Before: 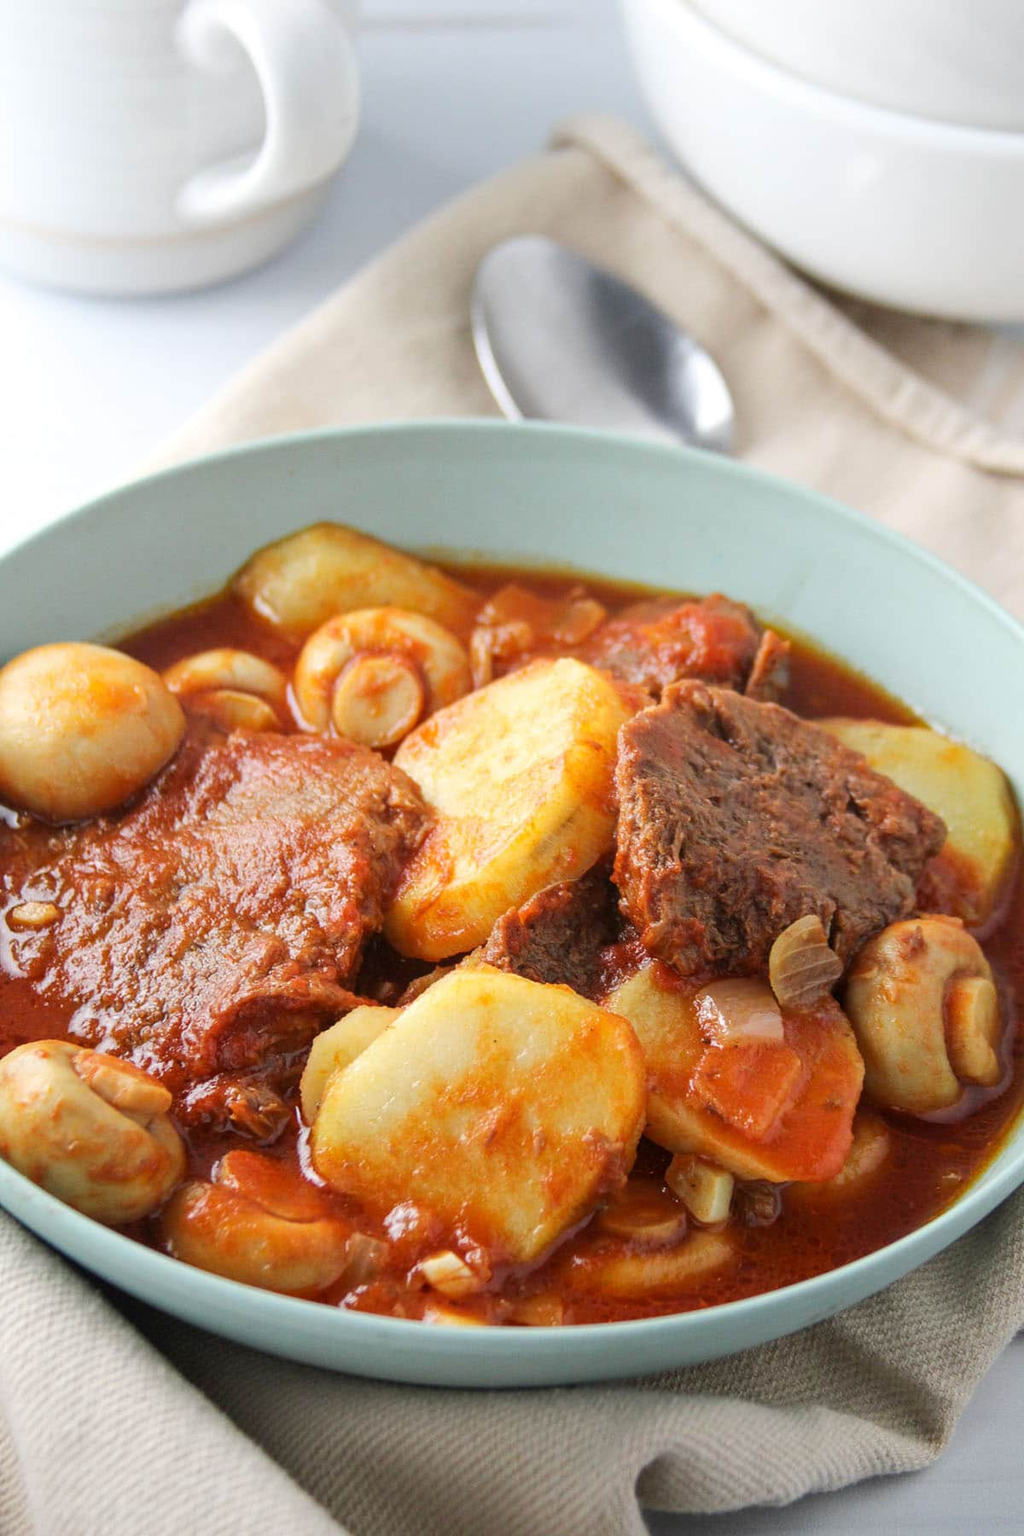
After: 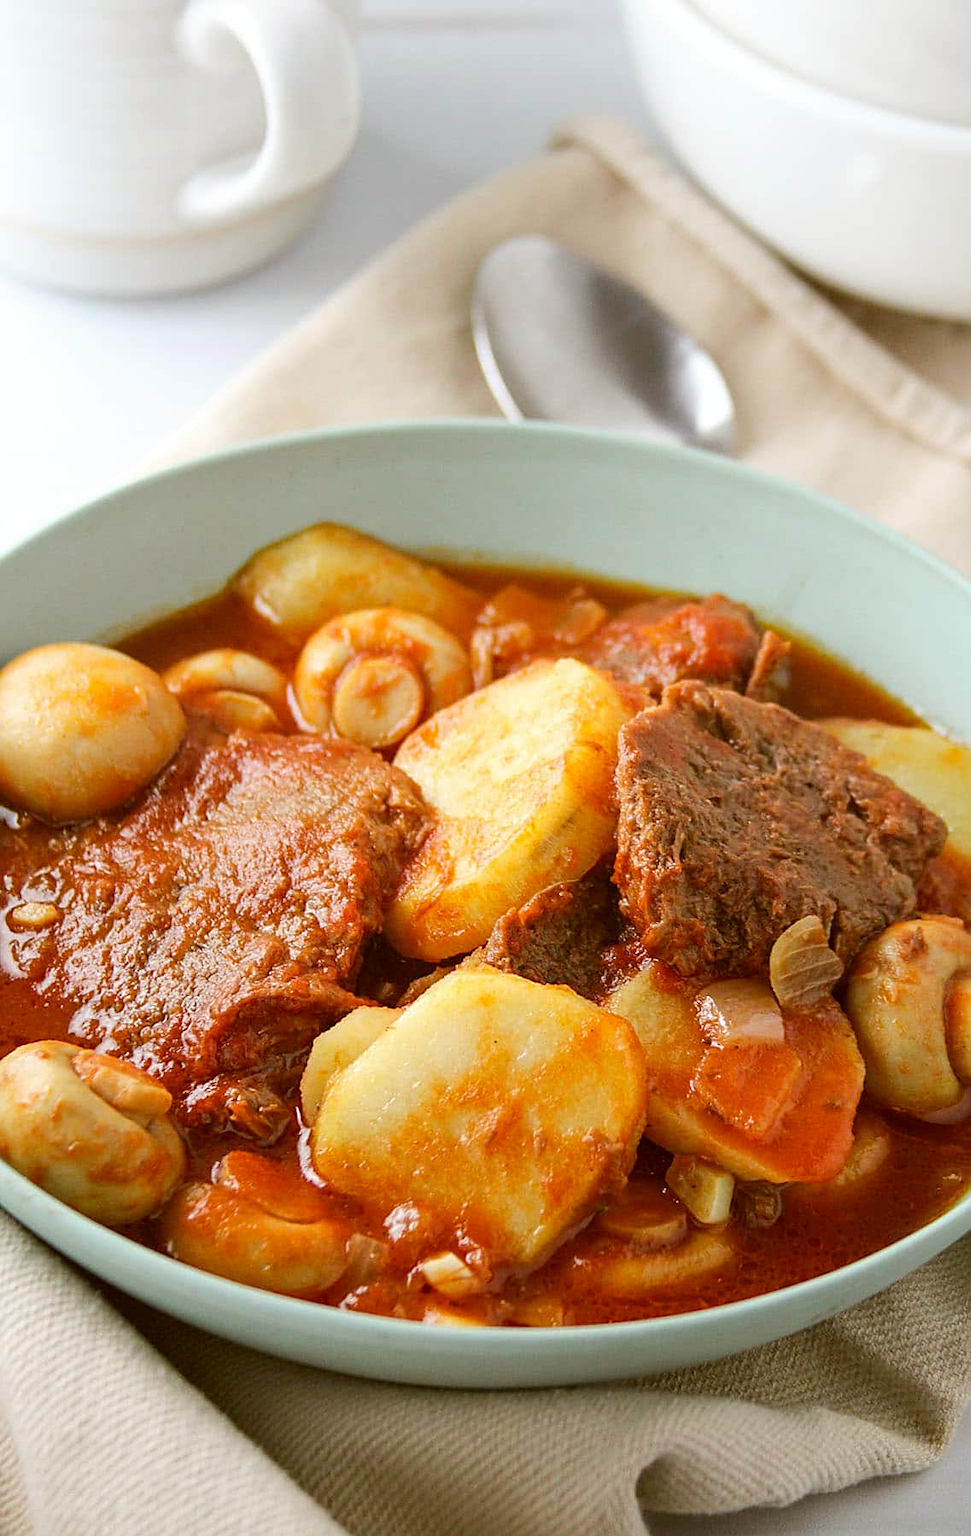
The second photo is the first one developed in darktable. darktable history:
crop and rotate: right 5.167%
color correction: highlights a* -0.482, highlights b* 0.161, shadows a* 4.66, shadows b* 20.72
sharpen: on, module defaults
